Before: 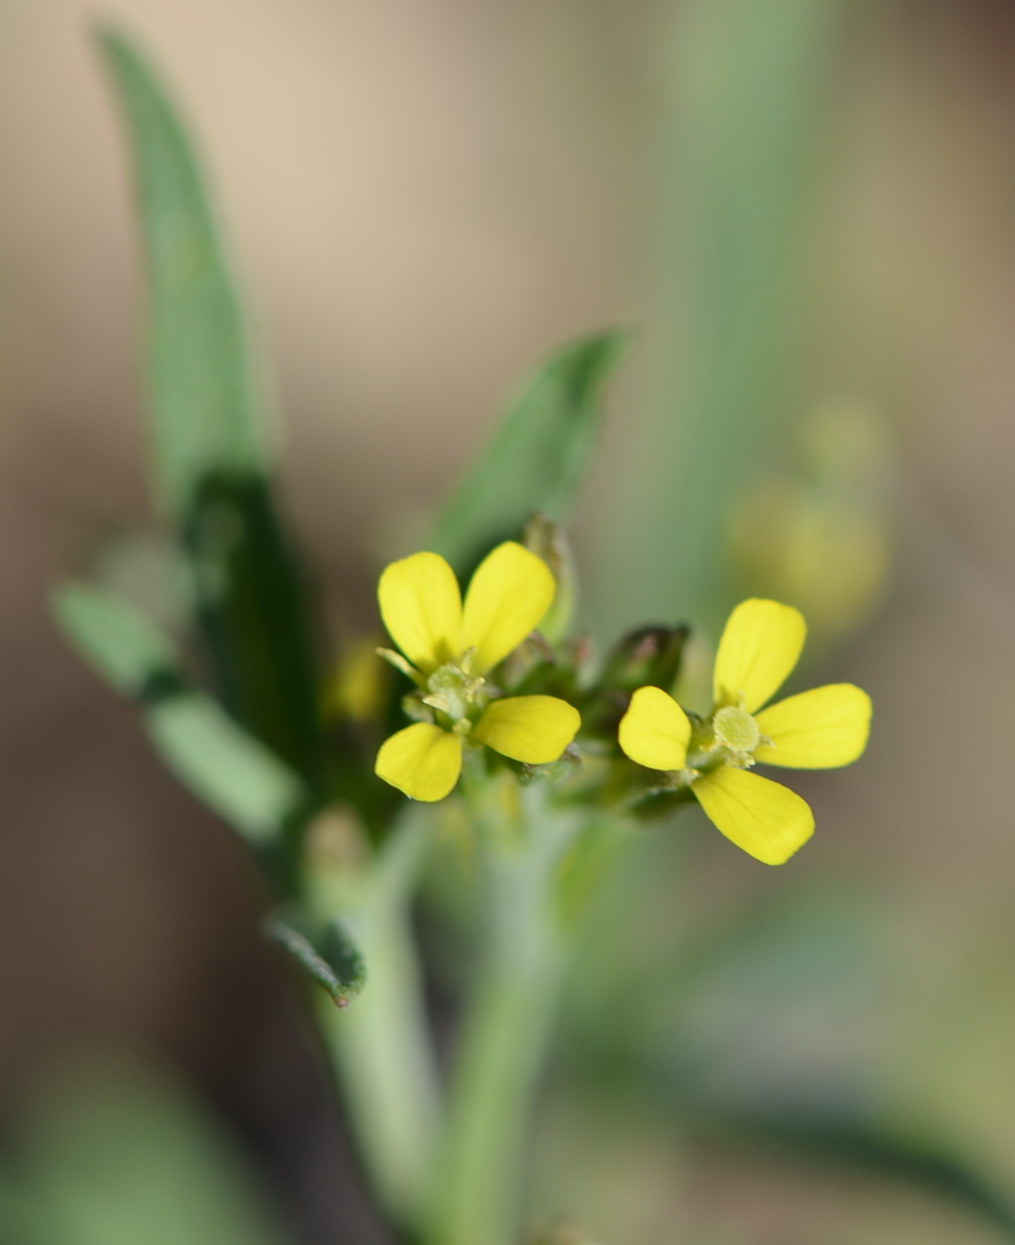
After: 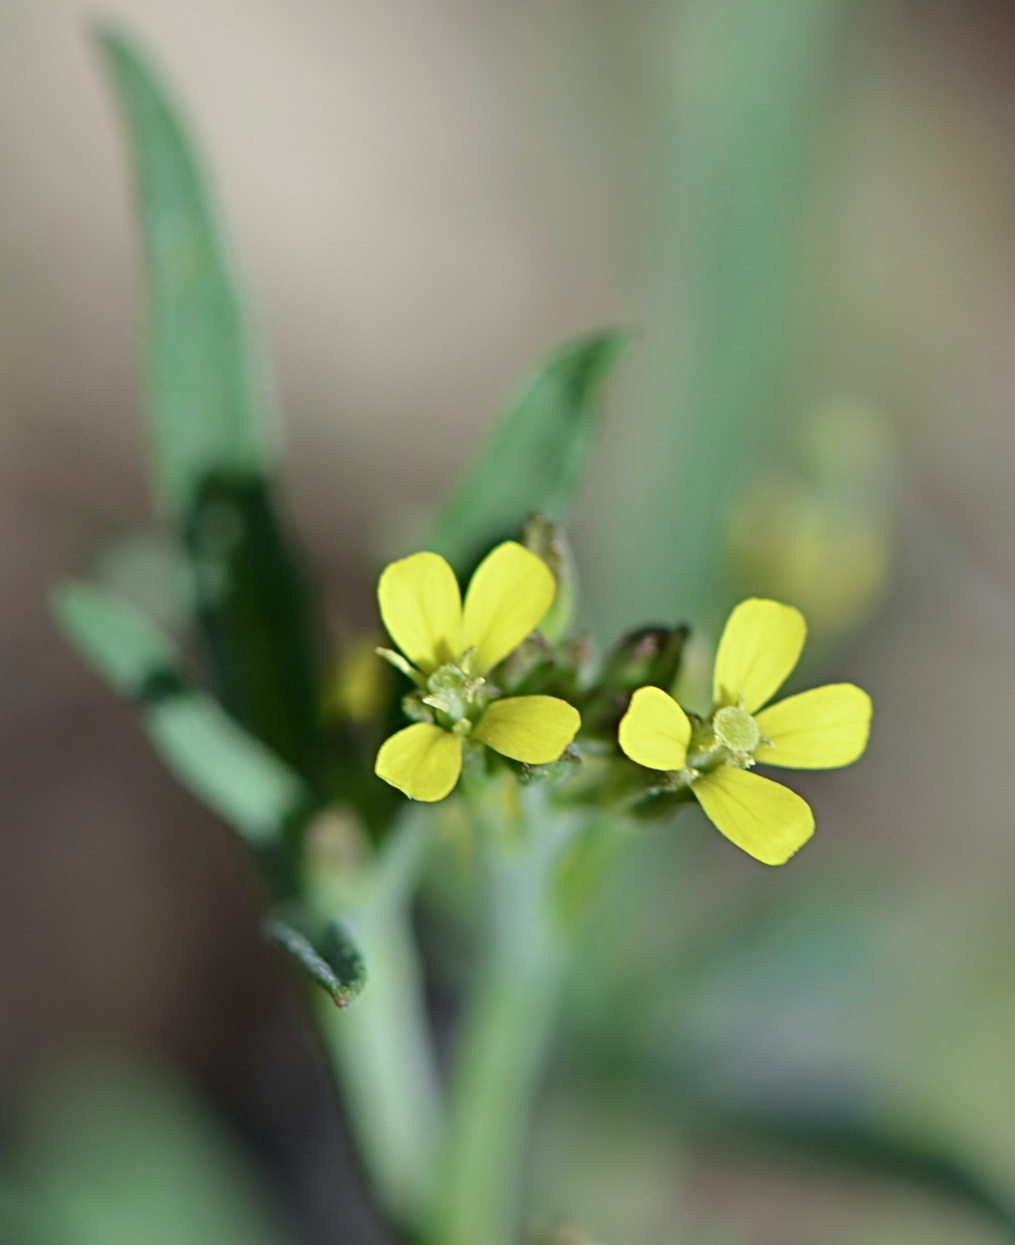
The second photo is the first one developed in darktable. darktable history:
sharpen: radius 4.894
color calibration: illuminant custom, x 0.368, y 0.373, temperature 4332.21 K
